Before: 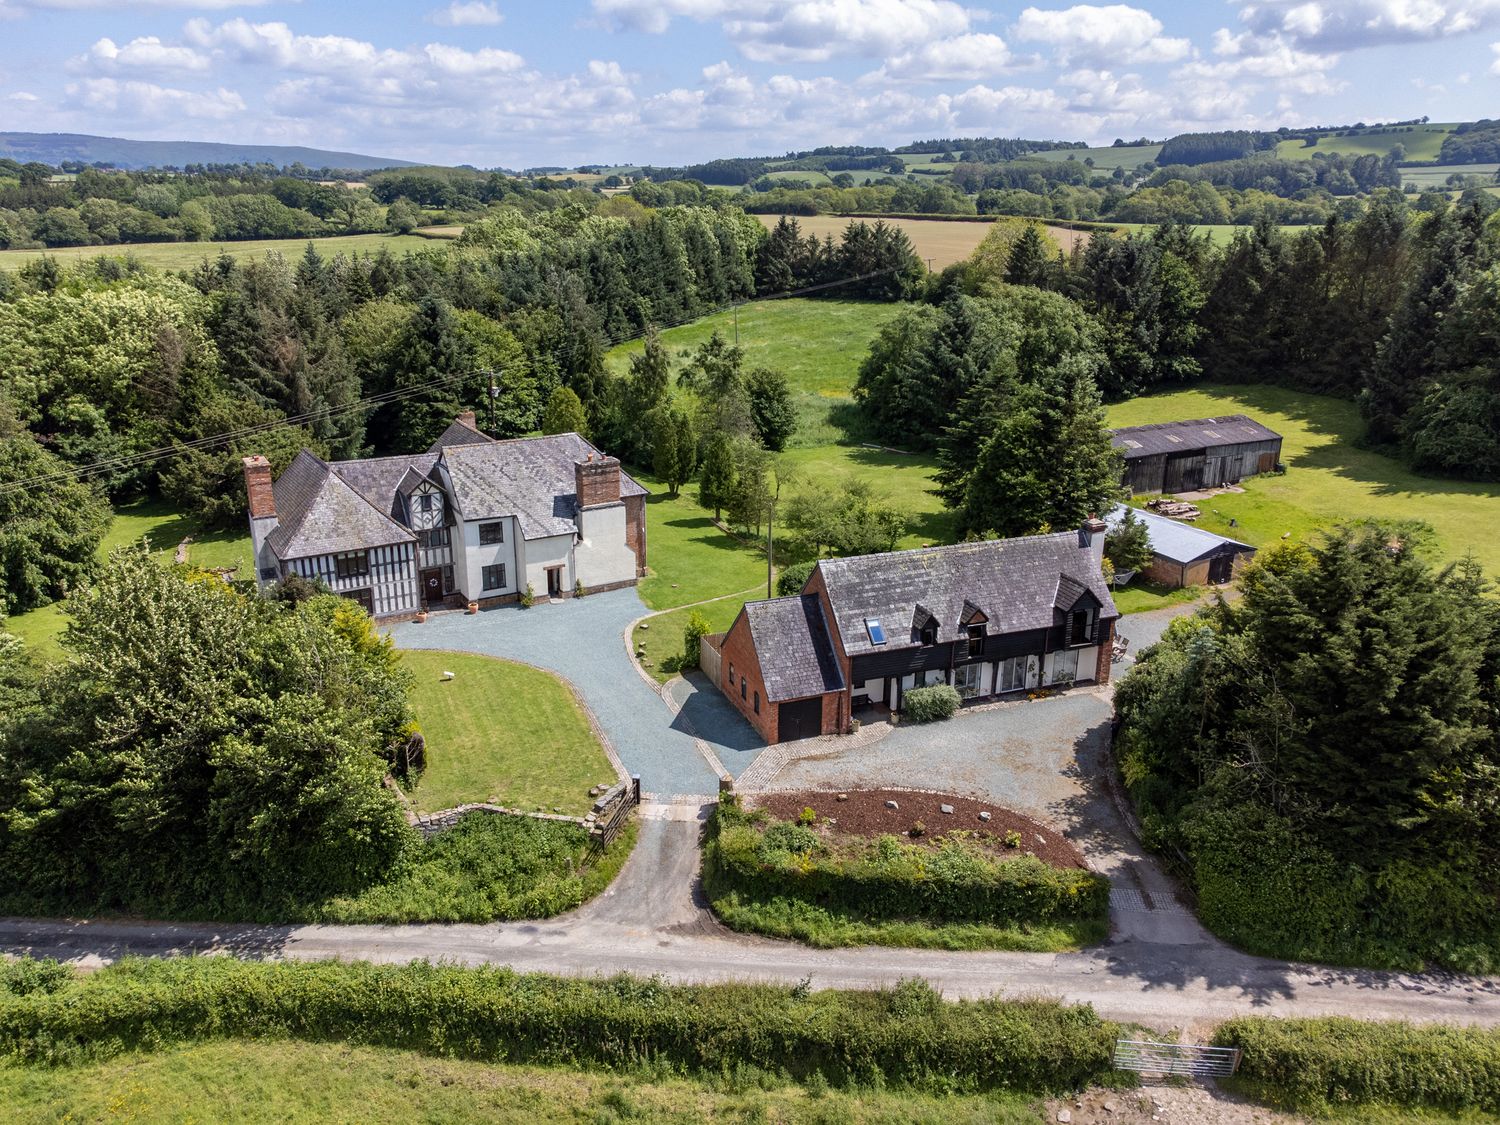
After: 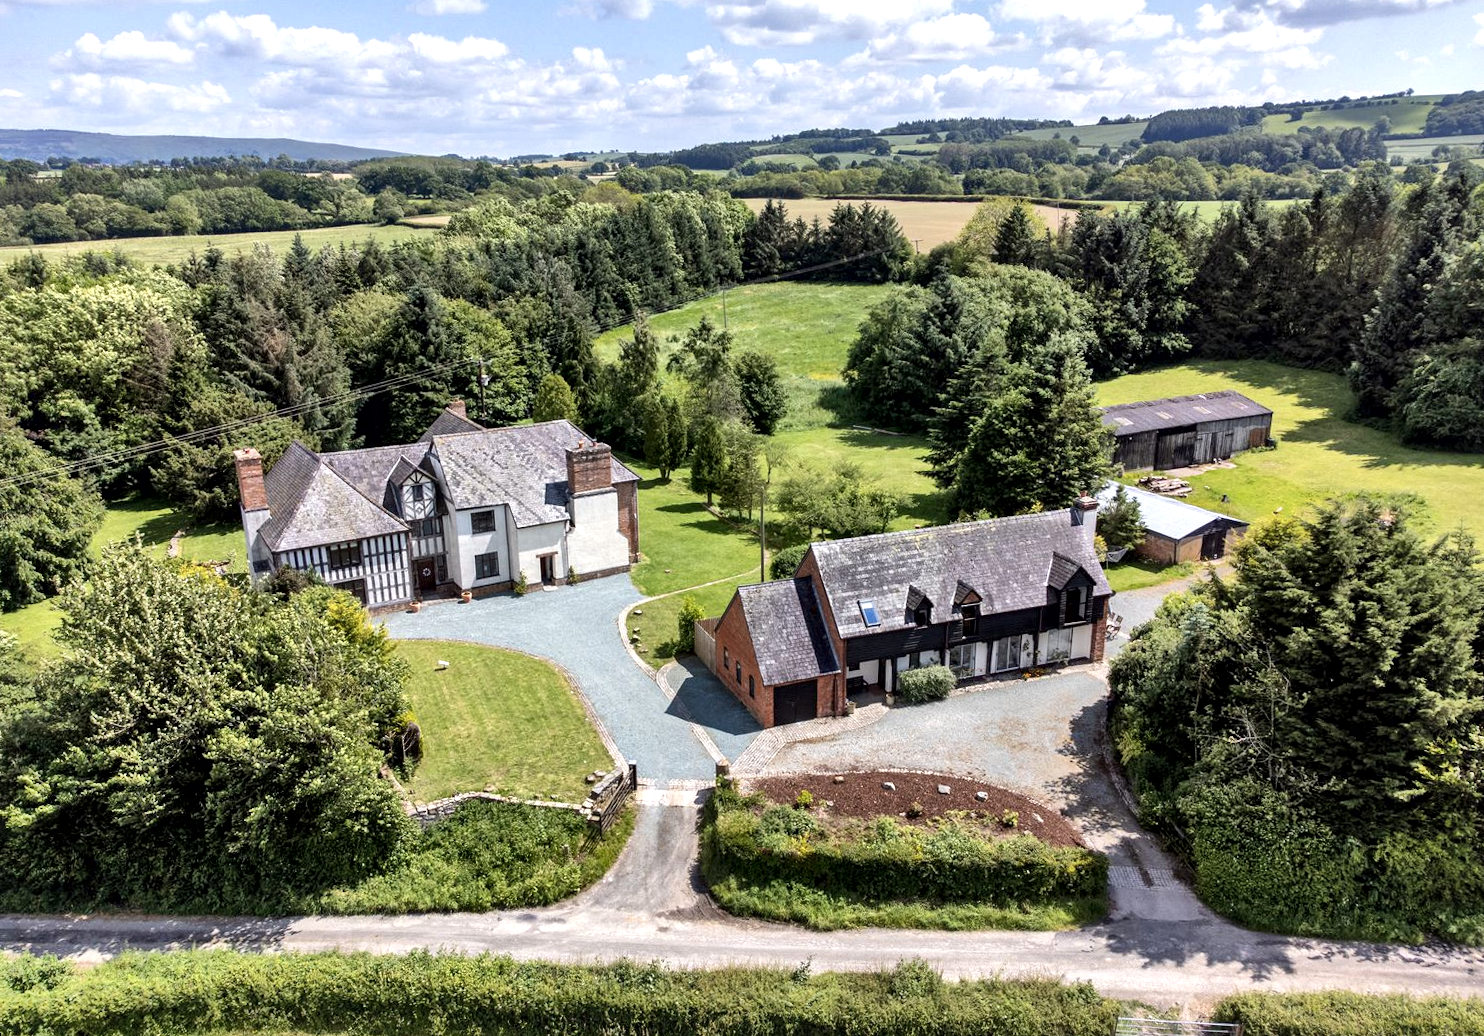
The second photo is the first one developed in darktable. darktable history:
white balance: red 1, blue 1
shadows and highlights: radius 110.86, shadows 51.09, white point adjustment 9.16, highlights -4.17, highlights color adjustment 32.2%, soften with gaussian
local contrast: mode bilateral grid, contrast 25, coarseness 60, detail 151%, midtone range 0.2
rotate and perspective: rotation -1°, crop left 0.011, crop right 0.989, crop top 0.025, crop bottom 0.975
crop and rotate: top 0%, bottom 5.097%
